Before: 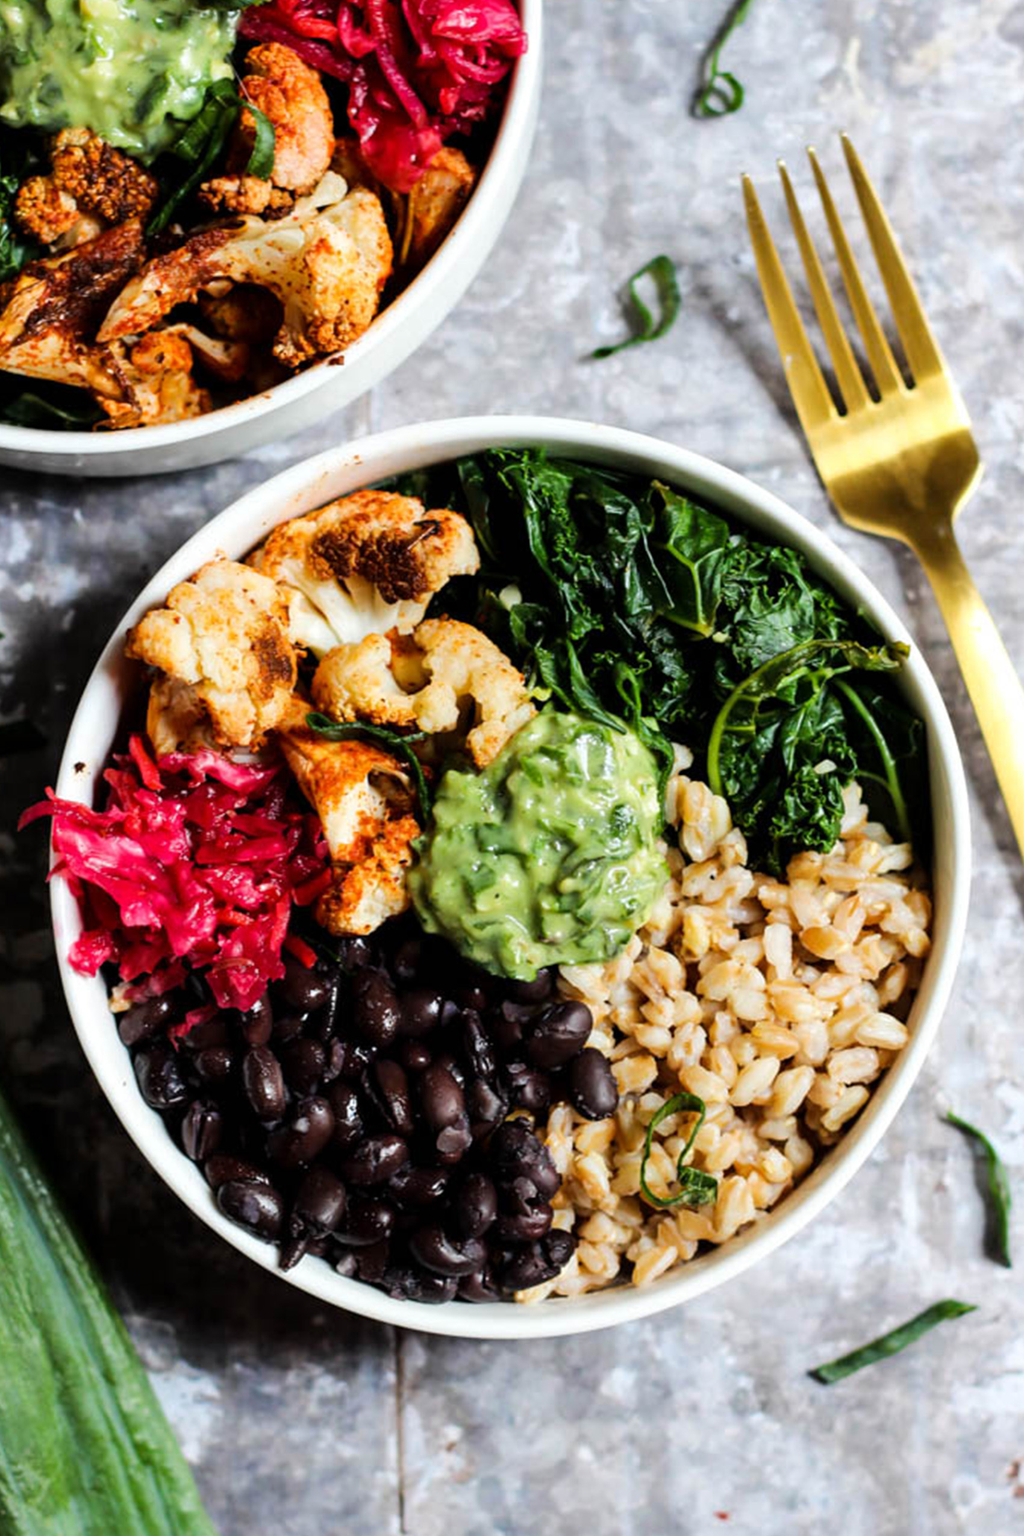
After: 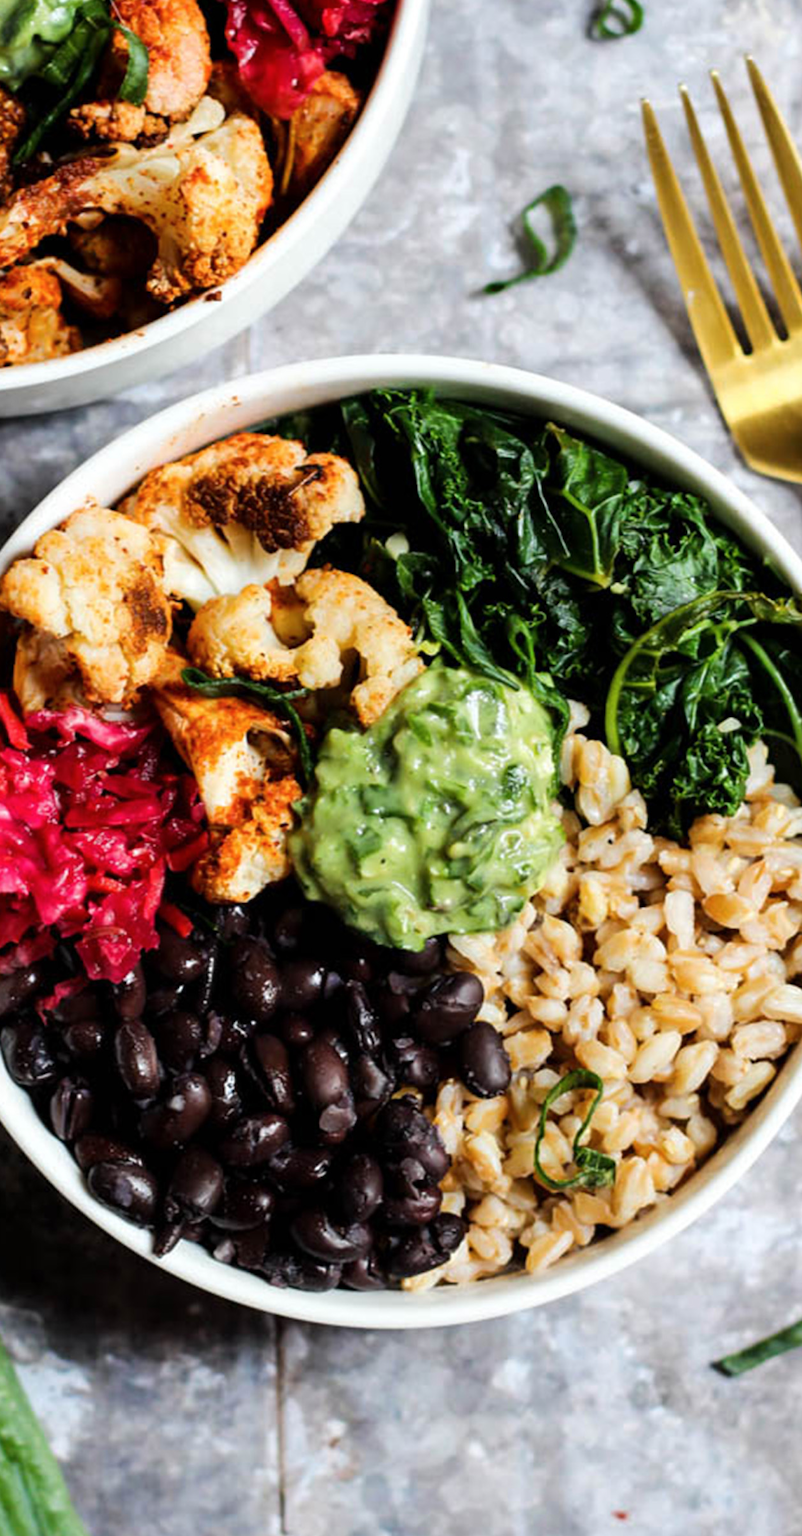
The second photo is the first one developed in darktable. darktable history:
crop and rotate: left 13.15%, top 5.251%, right 12.609%
color balance: output saturation 98.5%
